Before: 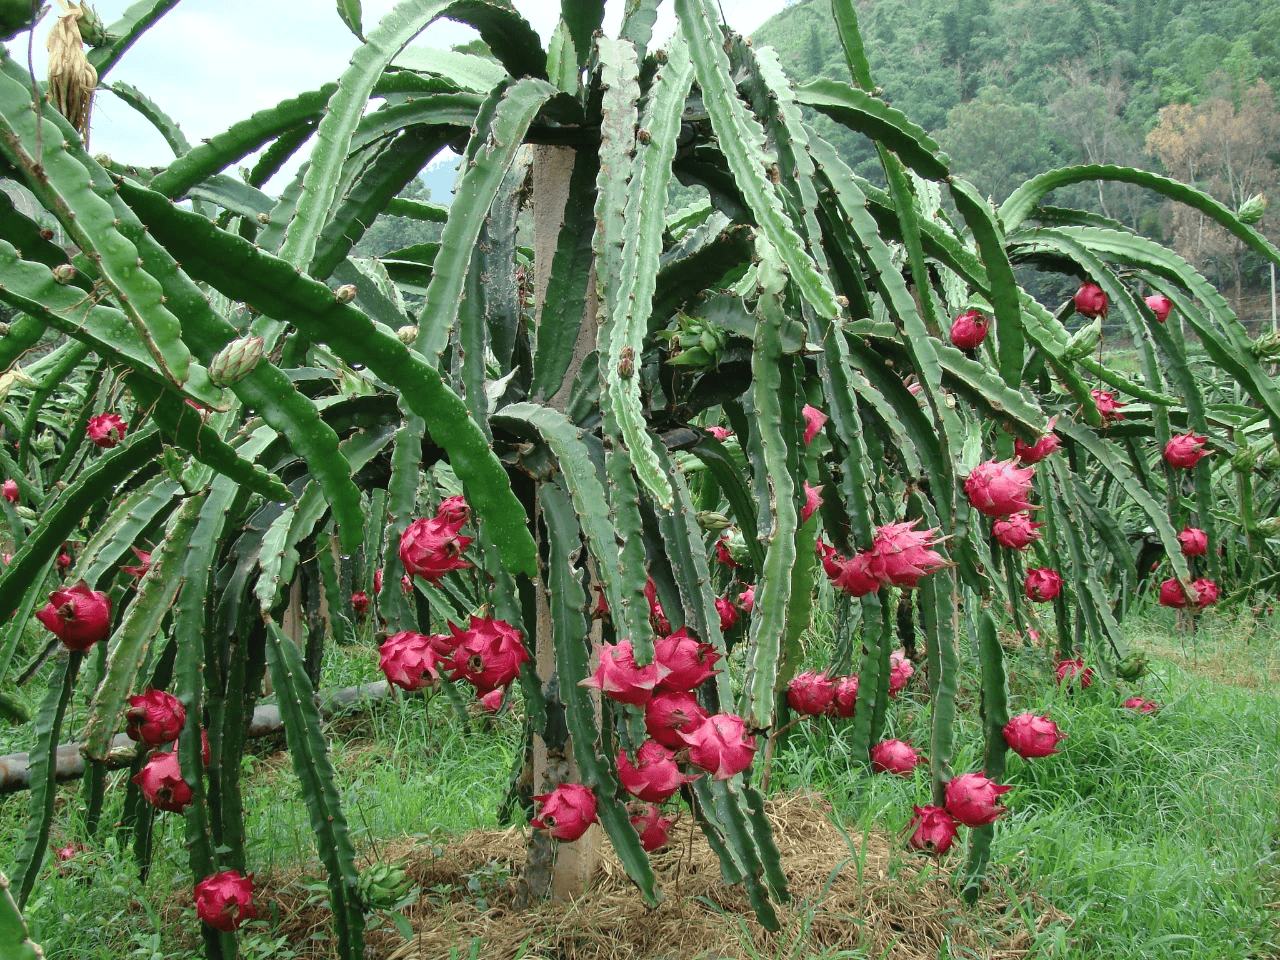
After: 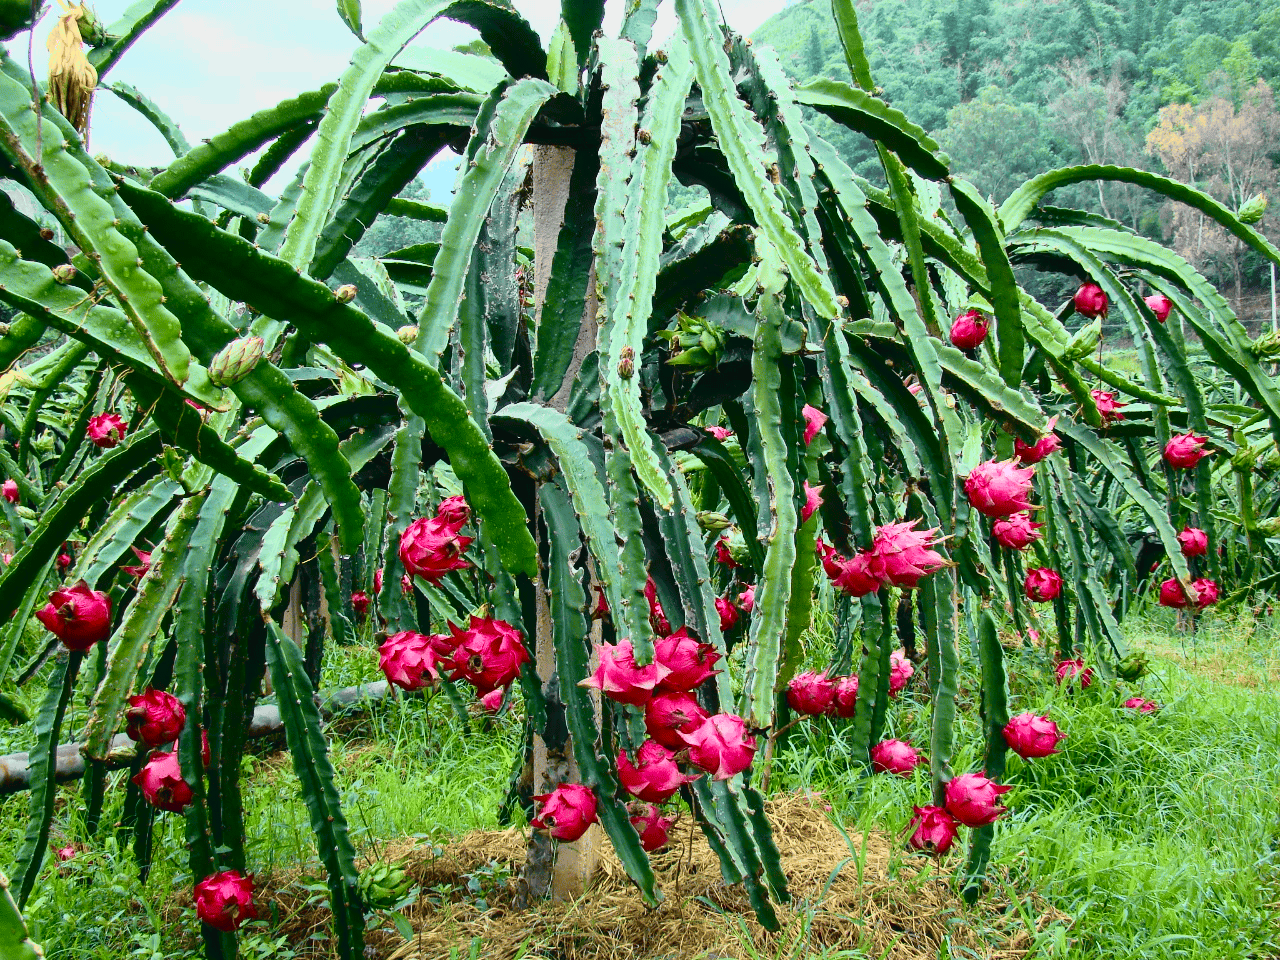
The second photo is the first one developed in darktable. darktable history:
tone curve: curves: ch0 [(0, 0.023) (0.132, 0.075) (0.256, 0.2) (0.463, 0.494) (0.699, 0.816) (0.813, 0.898) (1, 0.943)]; ch1 [(0, 0) (0.32, 0.306) (0.441, 0.41) (0.476, 0.466) (0.498, 0.5) (0.518, 0.519) (0.546, 0.571) (0.604, 0.651) (0.733, 0.817) (1, 1)]; ch2 [(0, 0) (0.312, 0.313) (0.431, 0.425) (0.483, 0.477) (0.503, 0.503) (0.526, 0.507) (0.564, 0.575) (0.614, 0.695) (0.713, 0.767) (0.985, 0.966)], color space Lab, independent channels
